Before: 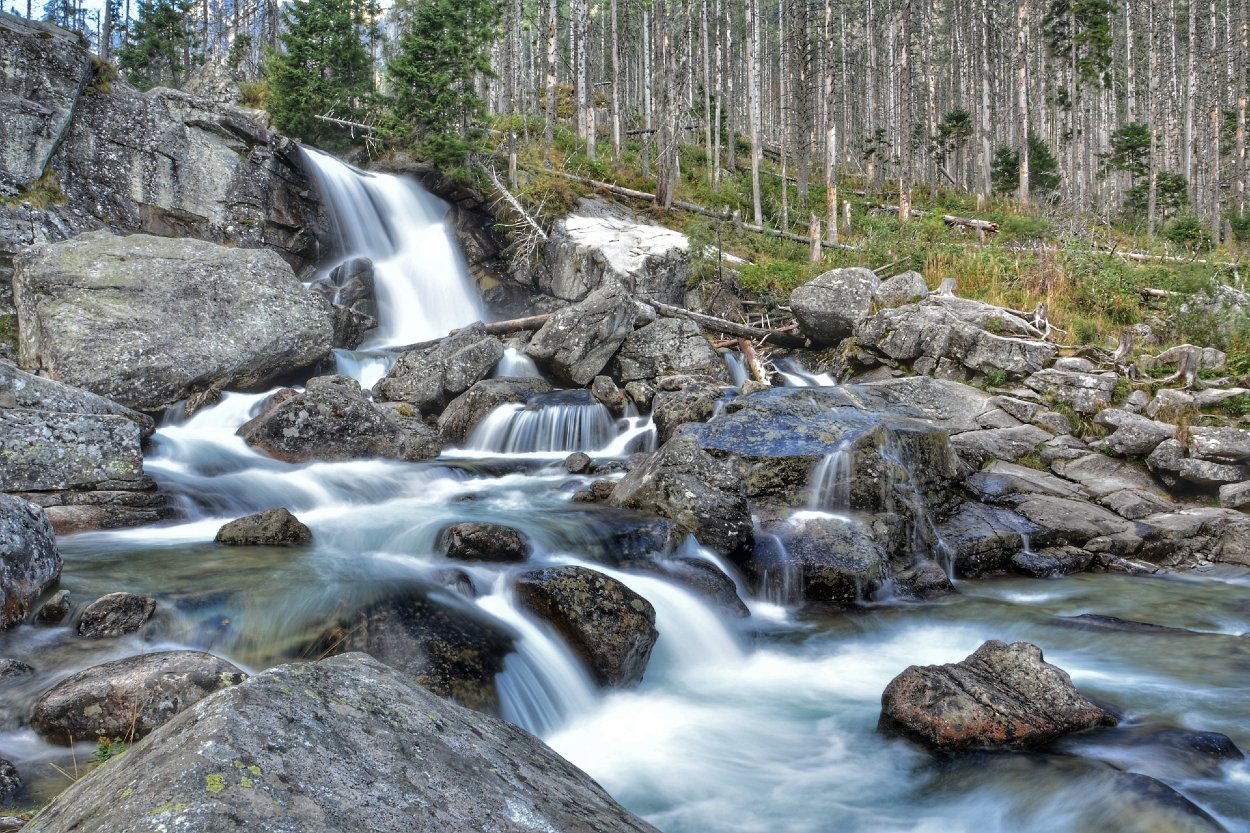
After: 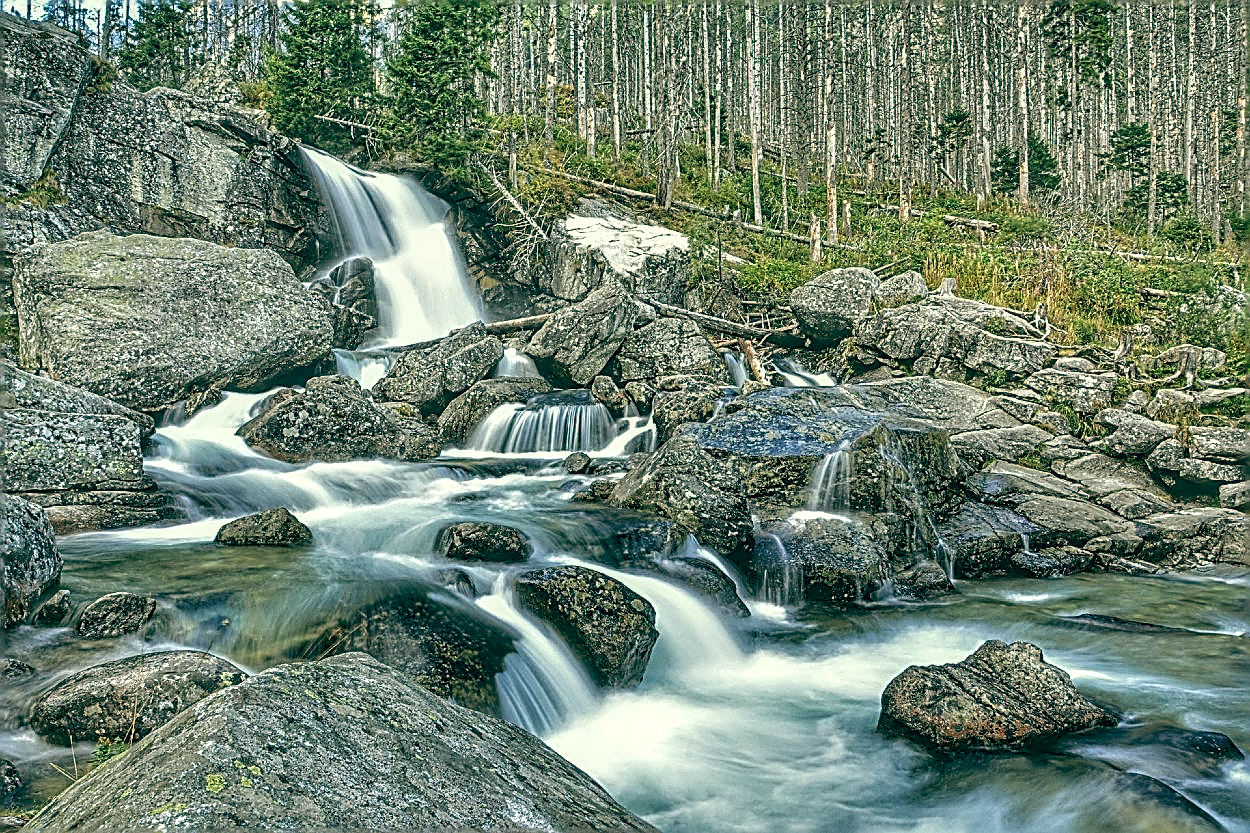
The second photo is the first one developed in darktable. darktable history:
sharpen: amount 2
exposure: exposure 0.161 EV, compensate highlight preservation false
velvia: strength 9.25%
color balance: lift [1.005, 0.99, 1.007, 1.01], gamma [1, 1.034, 1.032, 0.966], gain [0.873, 1.055, 1.067, 0.933]
local contrast: on, module defaults
shadows and highlights: radius 108.52, shadows 44.07, highlights -67.8, low approximation 0.01, soften with gaussian
grain: coarseness 0.09 ISO
